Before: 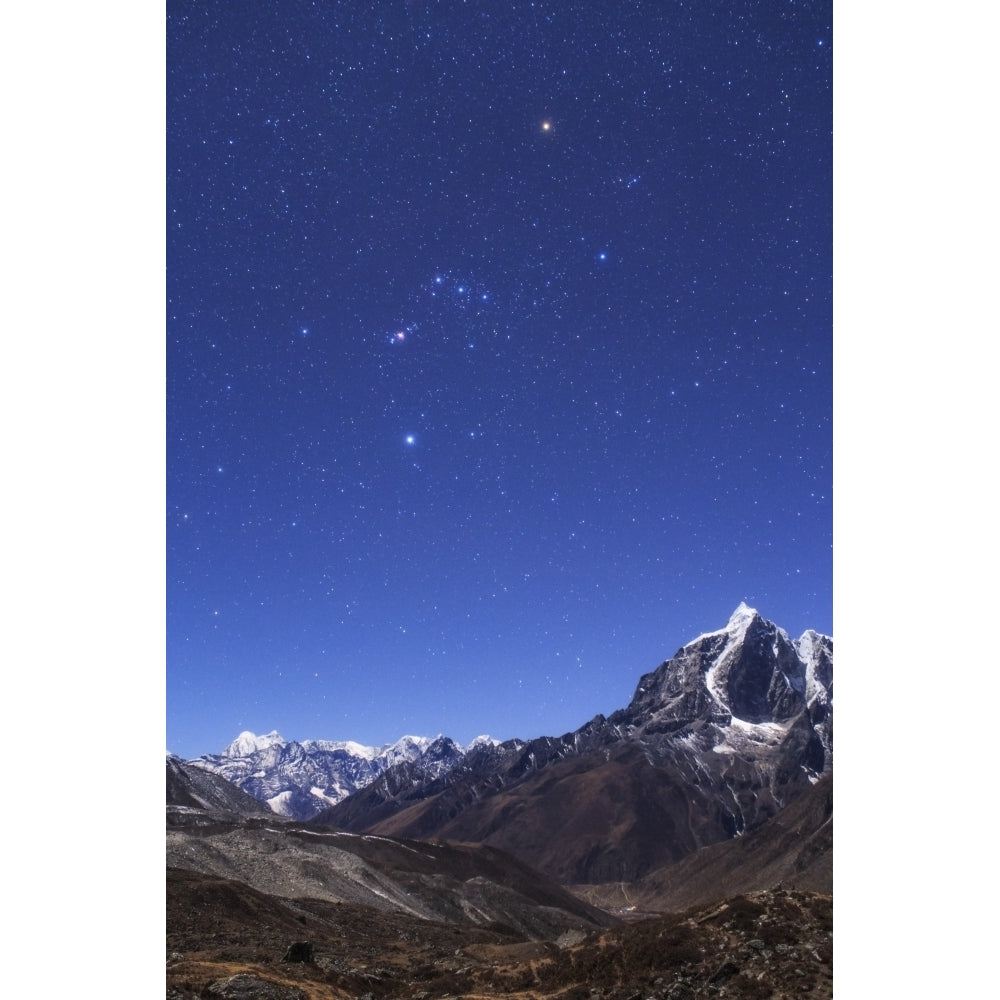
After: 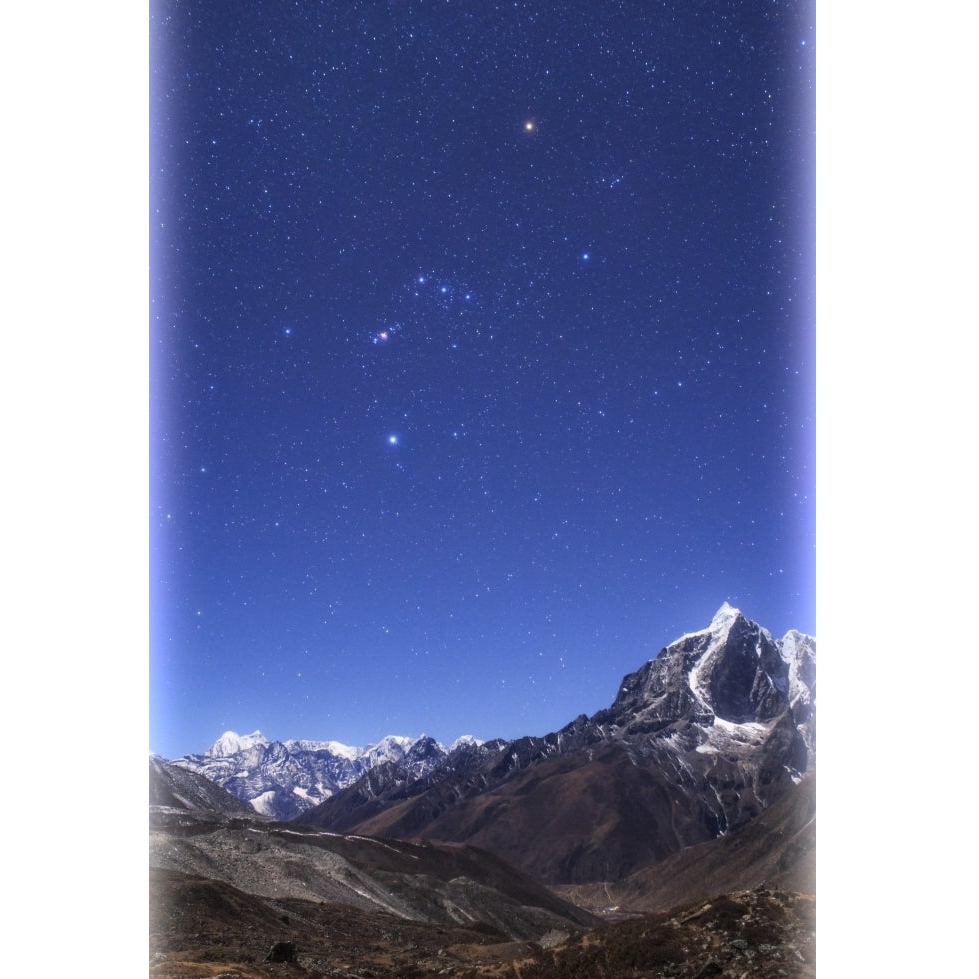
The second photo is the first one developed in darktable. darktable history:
crop: left 1.743%, right 0.268%, bottom 2.011%
bloom: size 5%, threshold 95%, strength 15%
